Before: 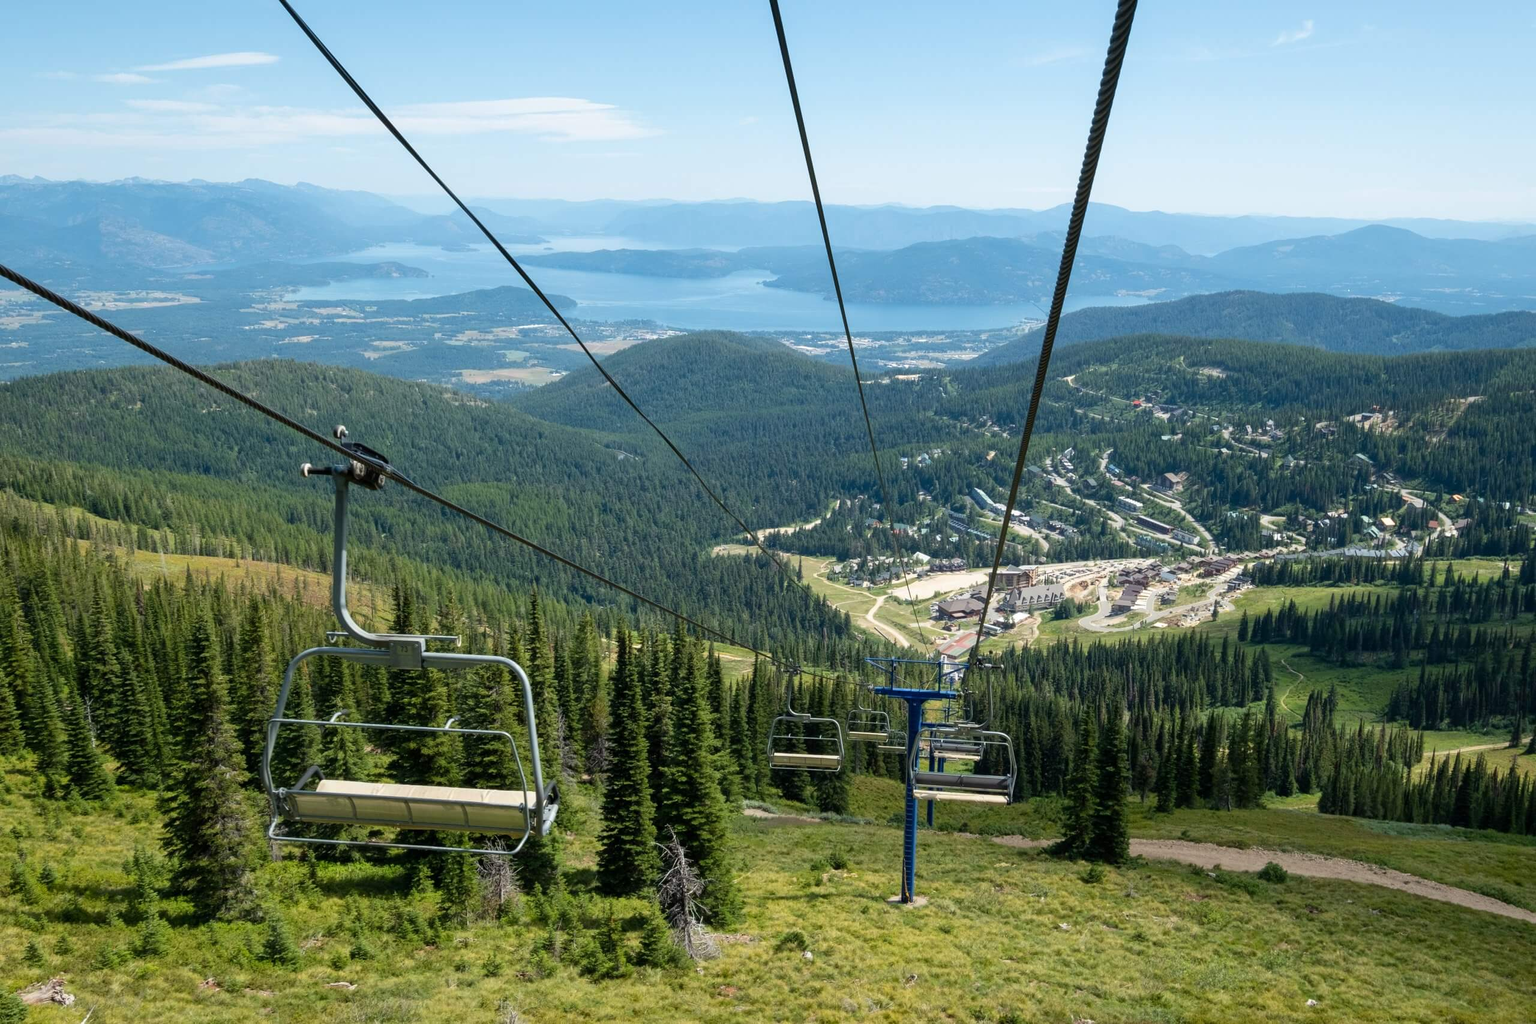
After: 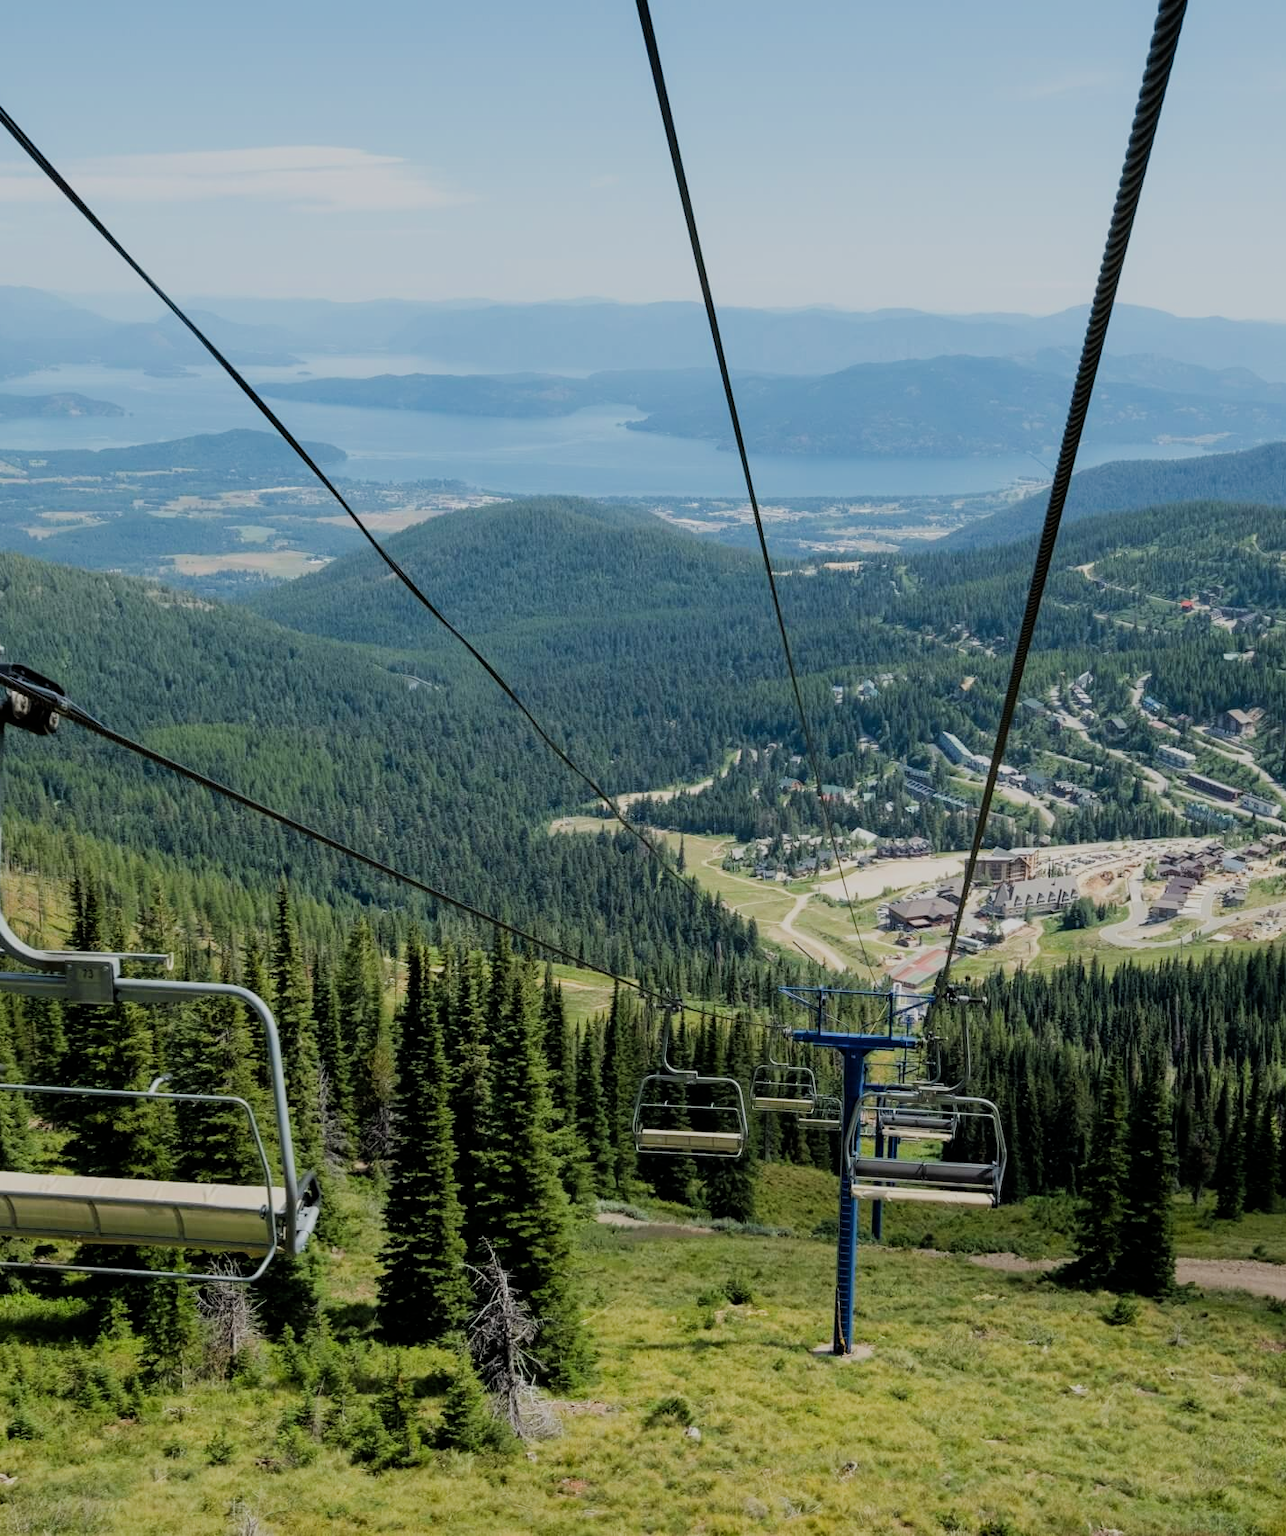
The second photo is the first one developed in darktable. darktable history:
filmic rgb: black relative exposure -6.84 EV, white relative exposure 5.93 EV, hardness 2.71
crop and rotate: left 22.531%, right 21.573%
